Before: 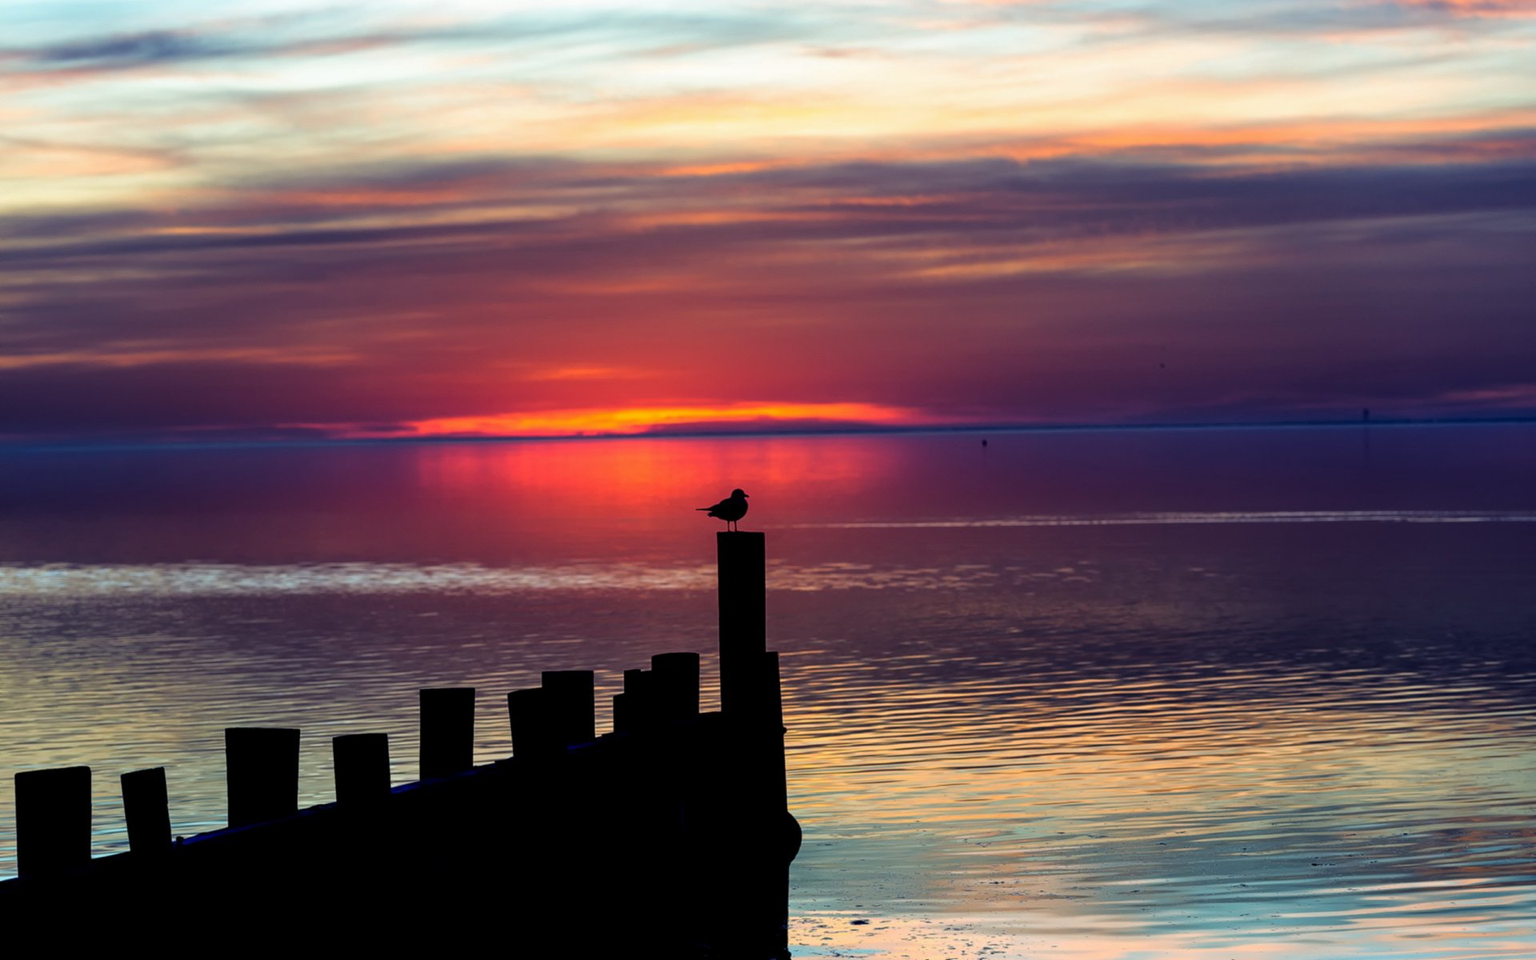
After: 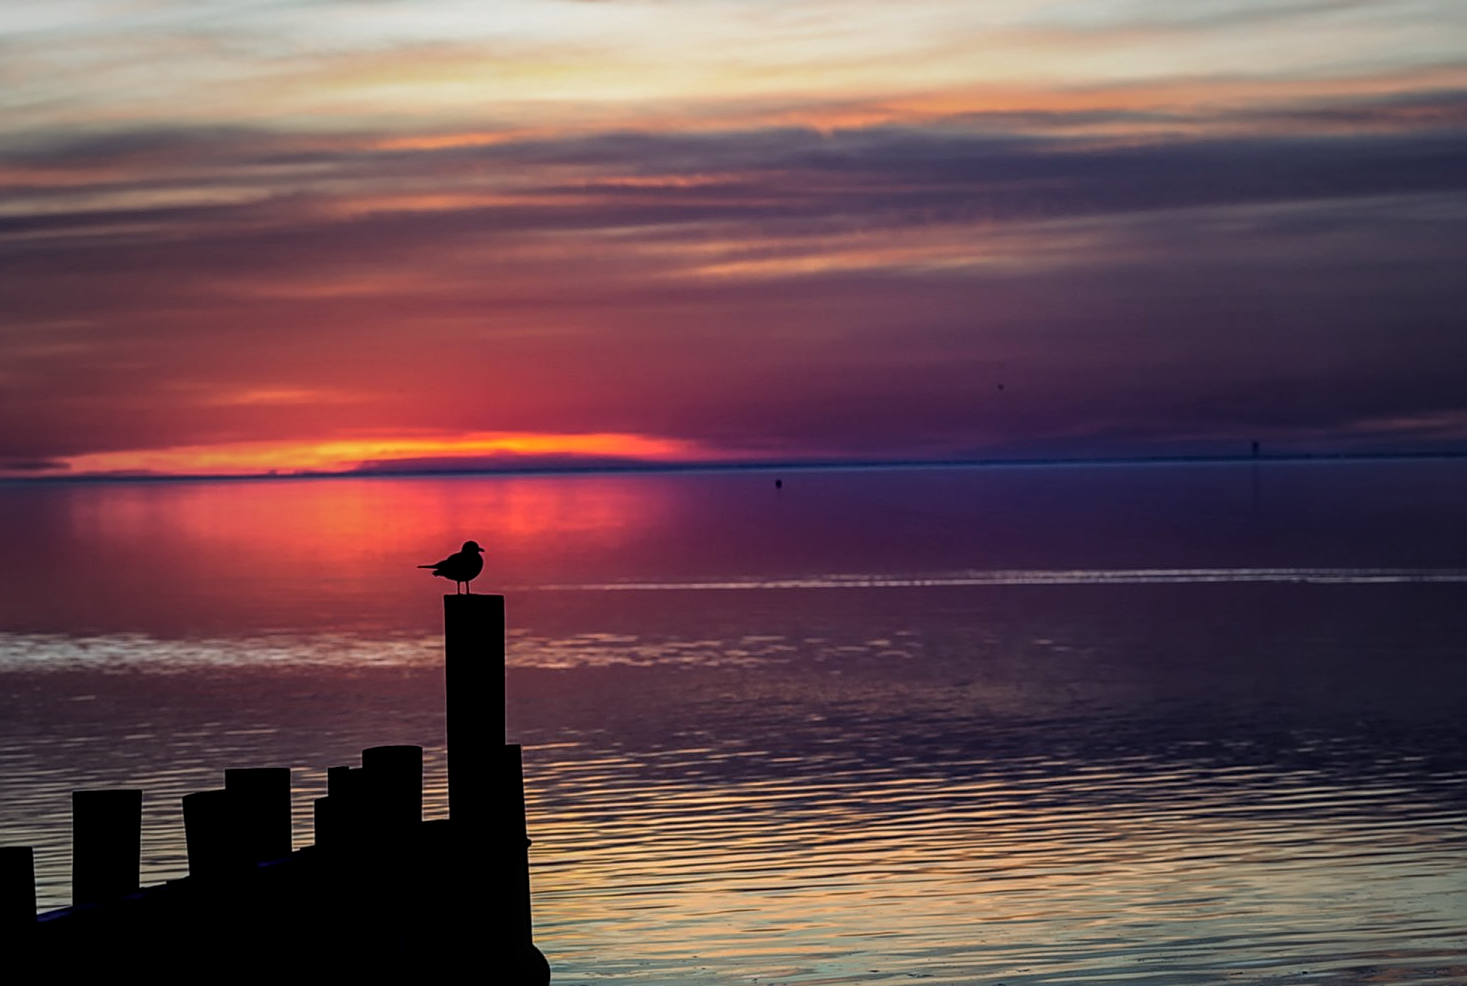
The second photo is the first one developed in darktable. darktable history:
tone equalizer: edges refinement/feathering 500, mask exposure compensation -1.57 EV, preserve details no
vignetting: fall-off start 33.53%, fall-off radius 64.76%, brightness -0.405, saturation -0.306, width/height ratio 0.964
local contrast: on, module defaults
crop: left 23.561%, top 5.911%, bottom 11.869%
sharpen: on, module defaults
